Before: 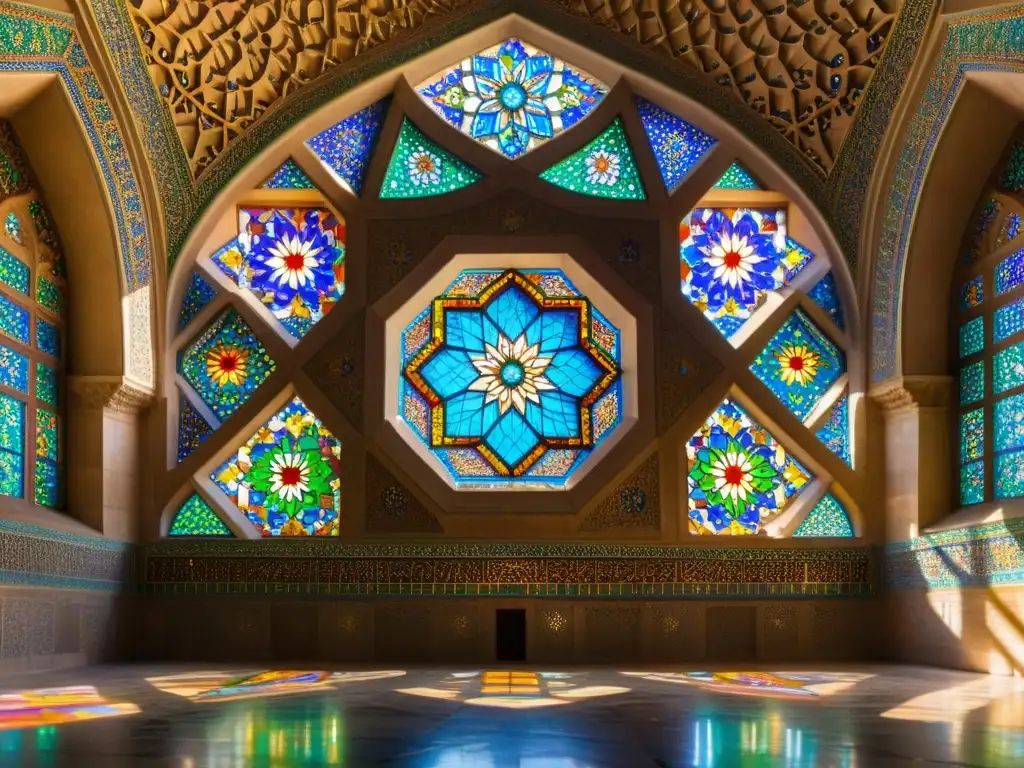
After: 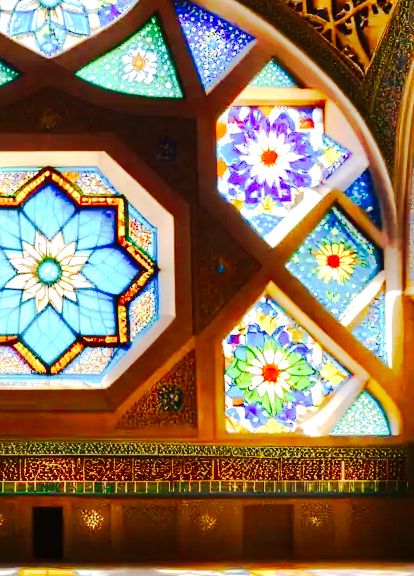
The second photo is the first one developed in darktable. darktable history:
exposure: black level correction 0, exposure 0.948 EV, compensate highlight preservation false
crop: left 45.252%, top 13.362%, right 14.219%, bottom 10.125%
tone curve: curves: ch0 [(0, 0) (0.003, 0.015) (0.011, 0.019) (0.025, 0.025) (0.044, 0.039) (0.069, 0.053) (0.1, 0.076) (0.136, 0.107) (0.177, 0.143) (0.224, 0.19) (0.277, 0.253) (0.335, 0.32) (0.399, 0.412) (0.468, 0.524) (0.543, 0.668) (0.623, 0.717) (0.709, 0.769) (0.801, 0.82) (0.898, 0.865) (1, 1)], preserve colors none
tone equalizer: edges refinement/feathering 500, mask exposure compensation -1.57 EV, preserve details no
base curve: curves: ch0 [(0, 0) (0.028, 0.03) (0.121, 0.232) (0.46, 0.748) (0.859, 0.968) (1, 1)], preserve colors none
contrast brightness saturation: contrast 0.065, brightness -0.125, saturation 0.058
